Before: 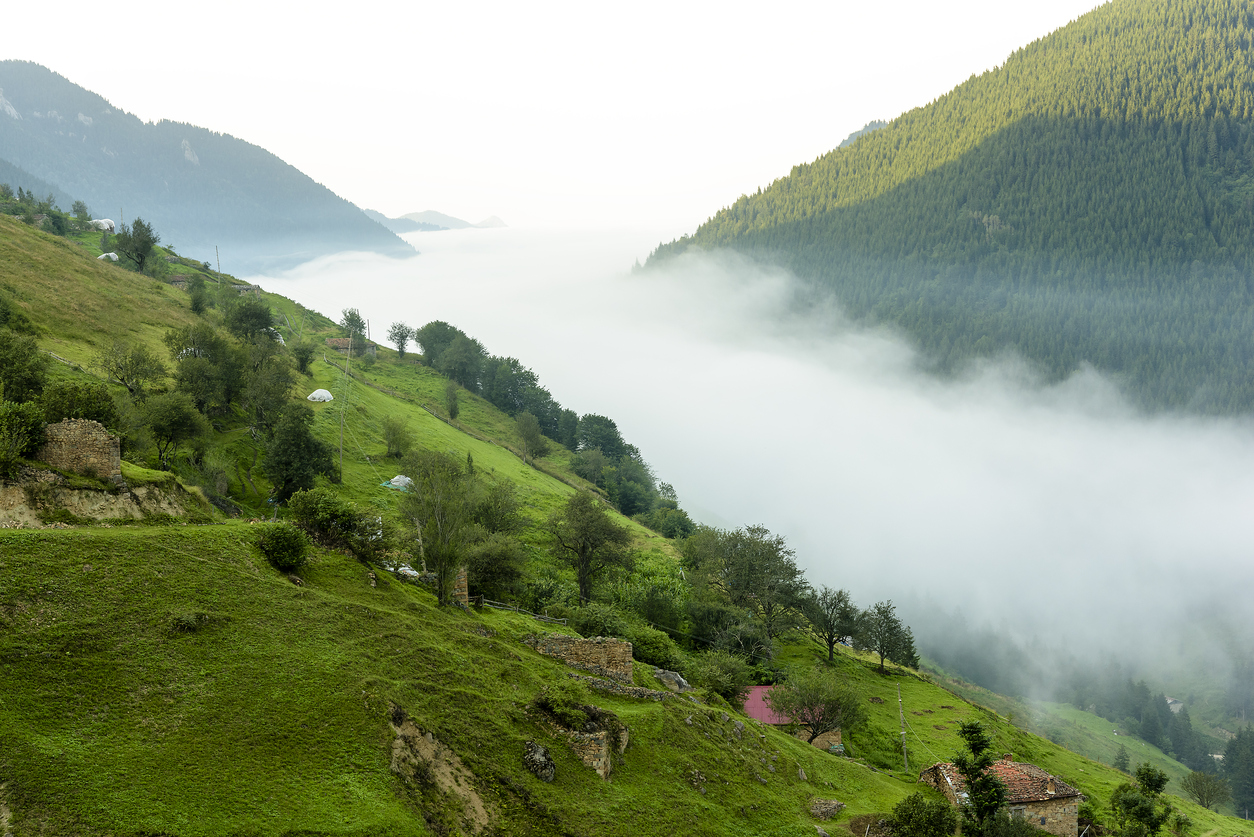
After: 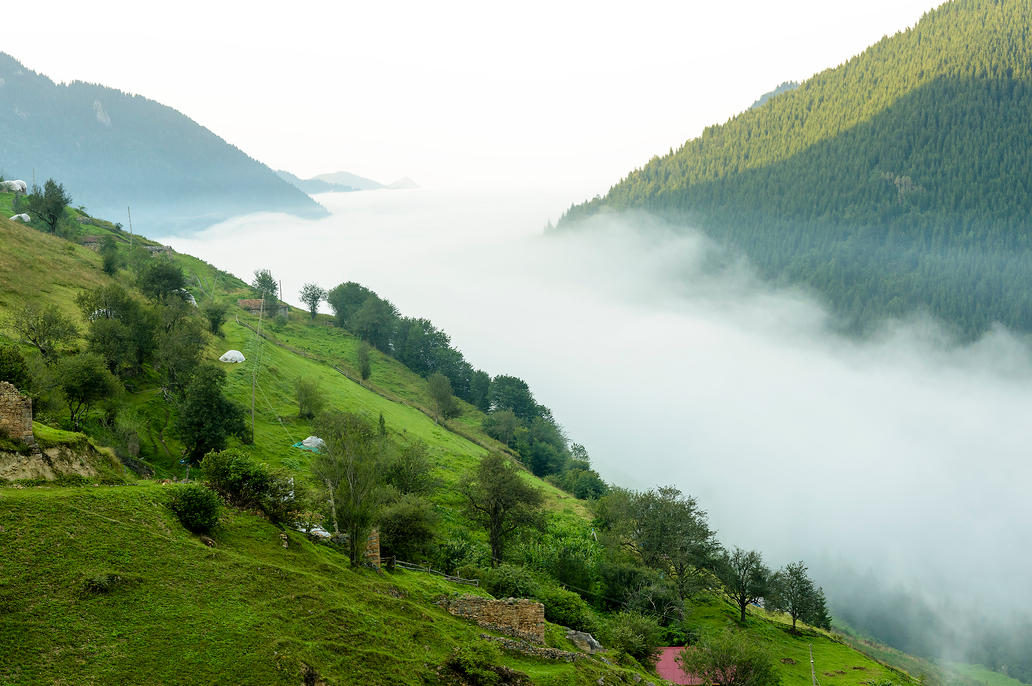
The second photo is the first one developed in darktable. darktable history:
tone equalizer: on, module defaults
crop and rotate: left 7.175%, top 4.677%, right 10.516%, bottom 13.261%
